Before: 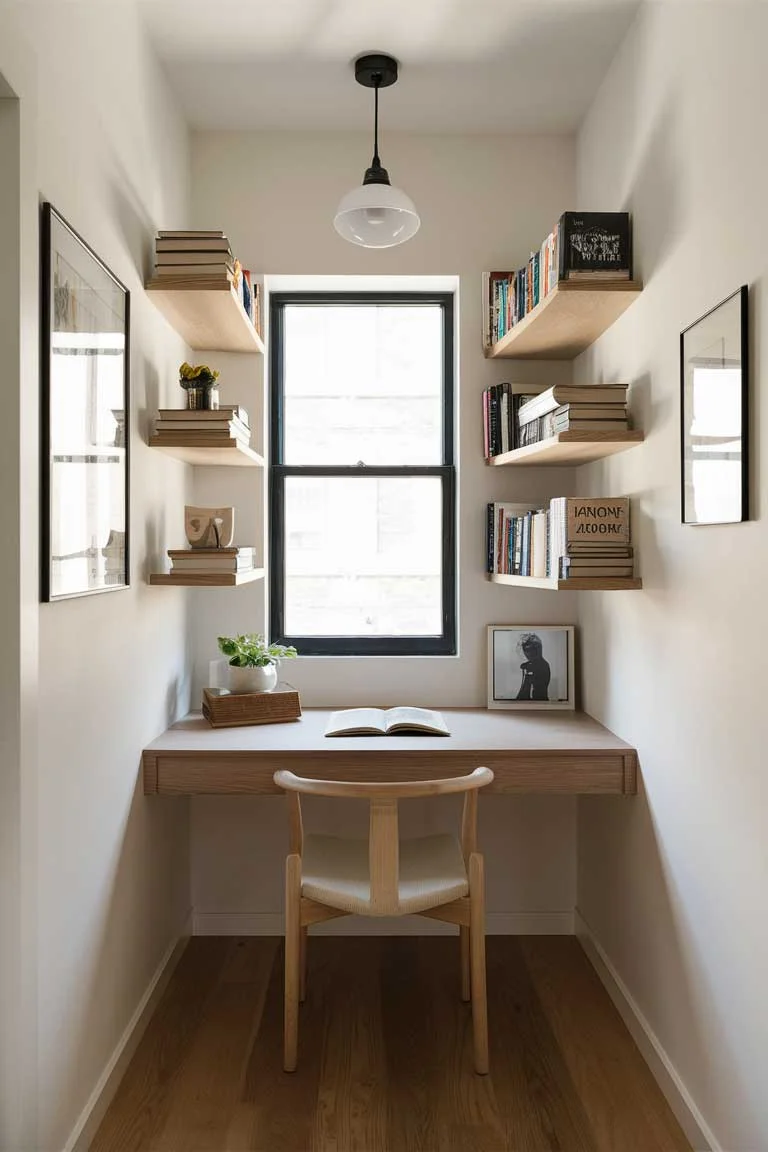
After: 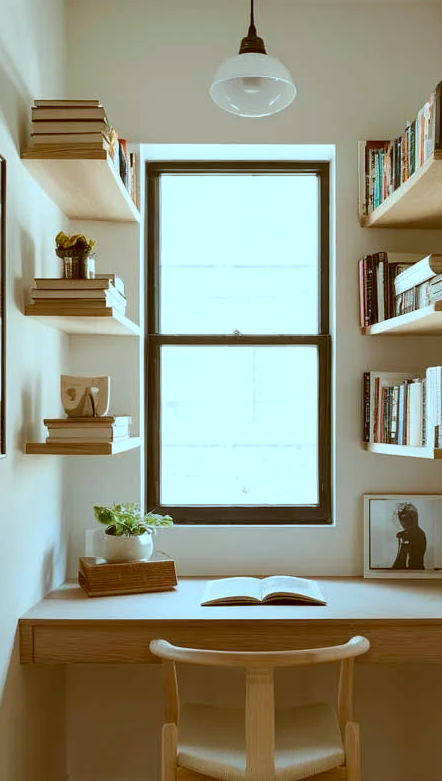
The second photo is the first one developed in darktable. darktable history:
exposure: compensate highlight preservation false
color correction: highlights a* -13.89, highlights b* -16.44, shadows a* 10.67, shadows b* 29.5
crop: left 16.247%, top 11.414%, right 26.098%, bottom 20.78%
